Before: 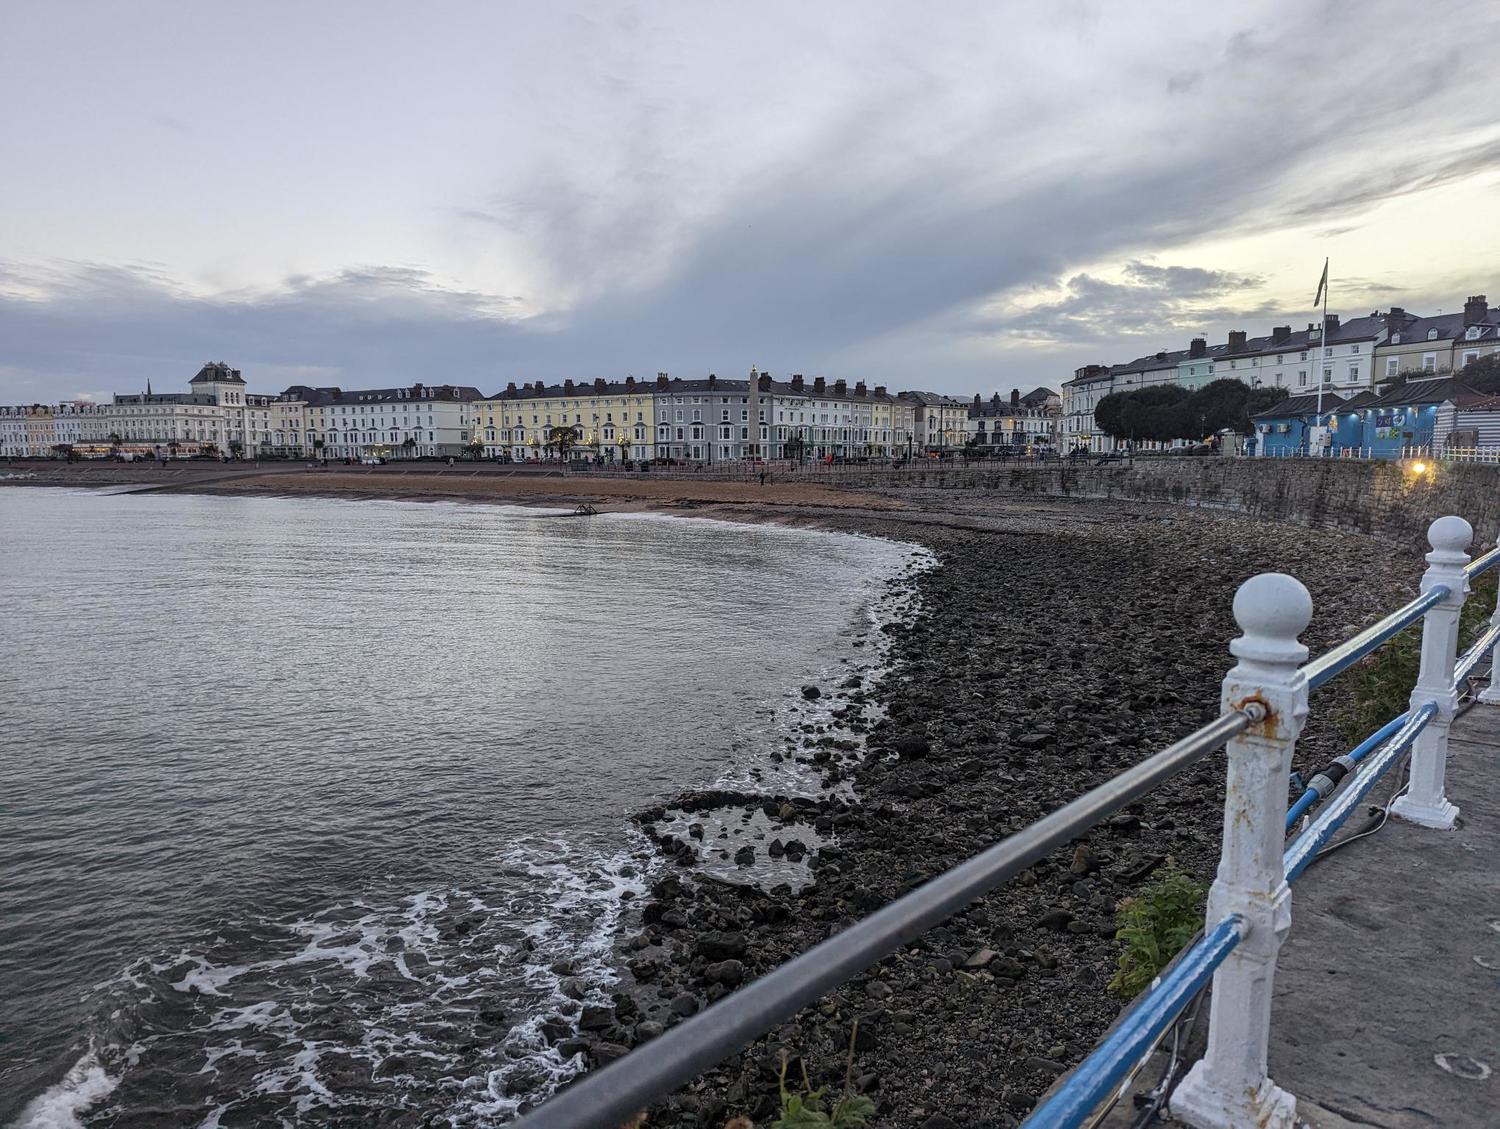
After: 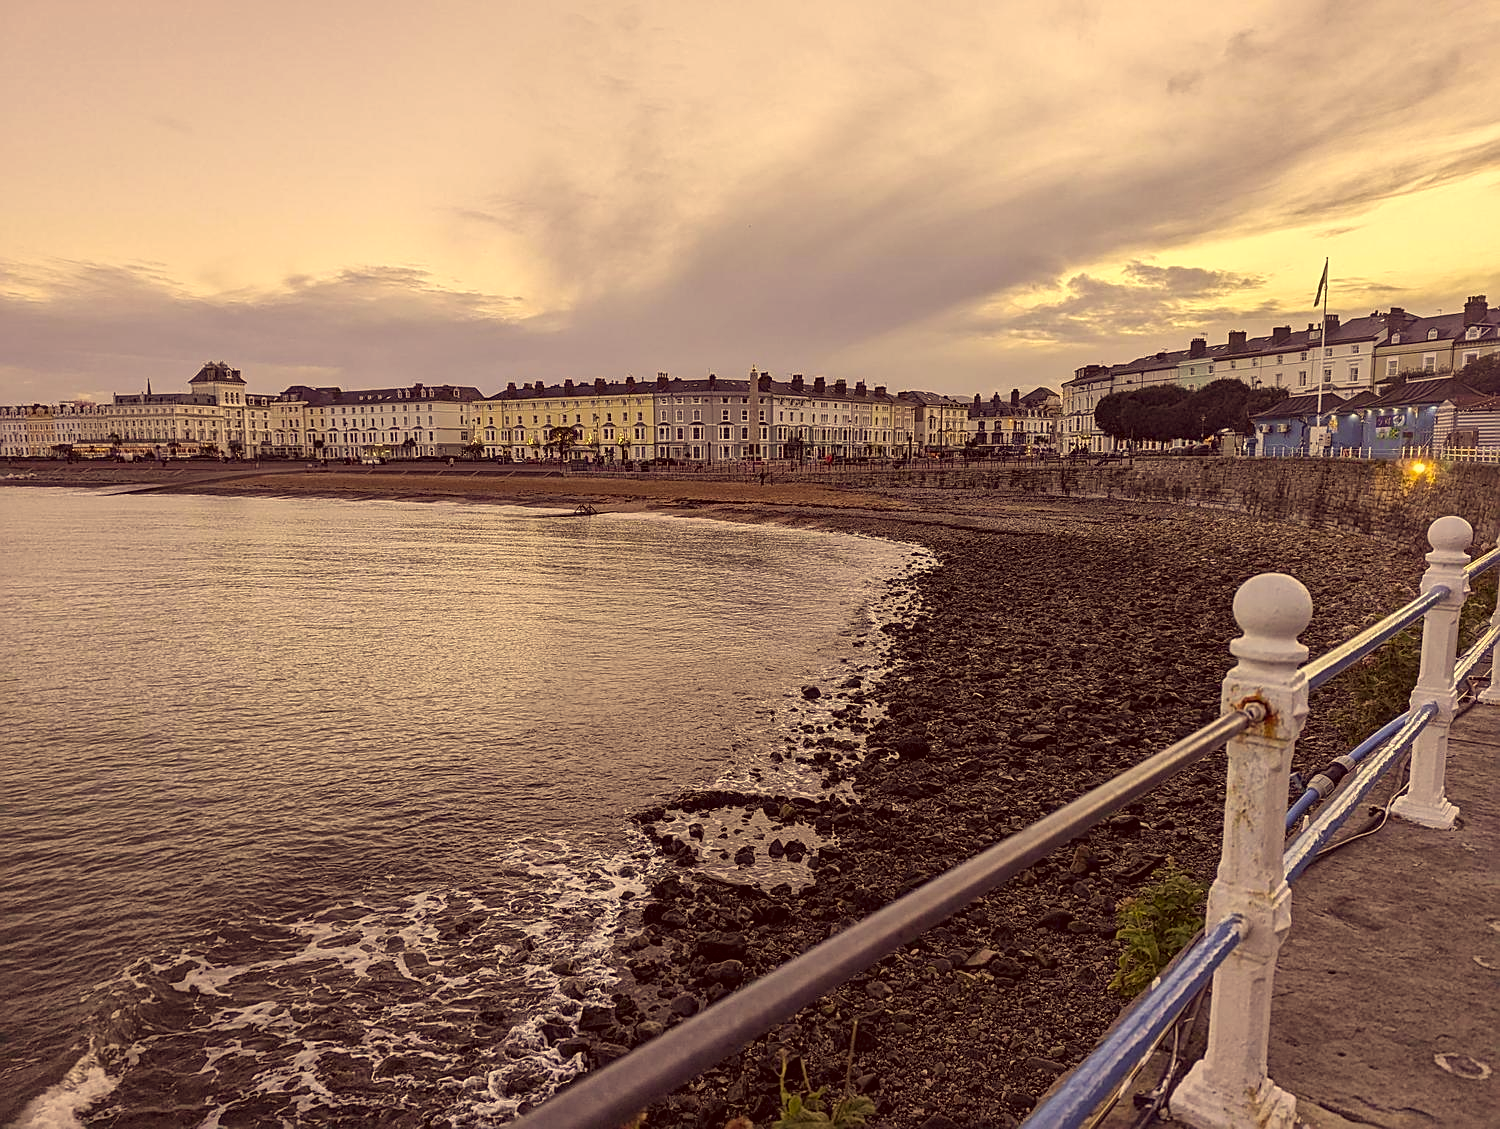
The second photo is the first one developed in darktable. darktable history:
color correction: highlights a* 10.12, highlights b* 39.04, shadows a* 14.62, shadows b* 3.37
local contrast: mode bilateral grid, contrast 10, coarseness 25, detail 115%, midtone range 0.2
sharpen: on, module defaults
